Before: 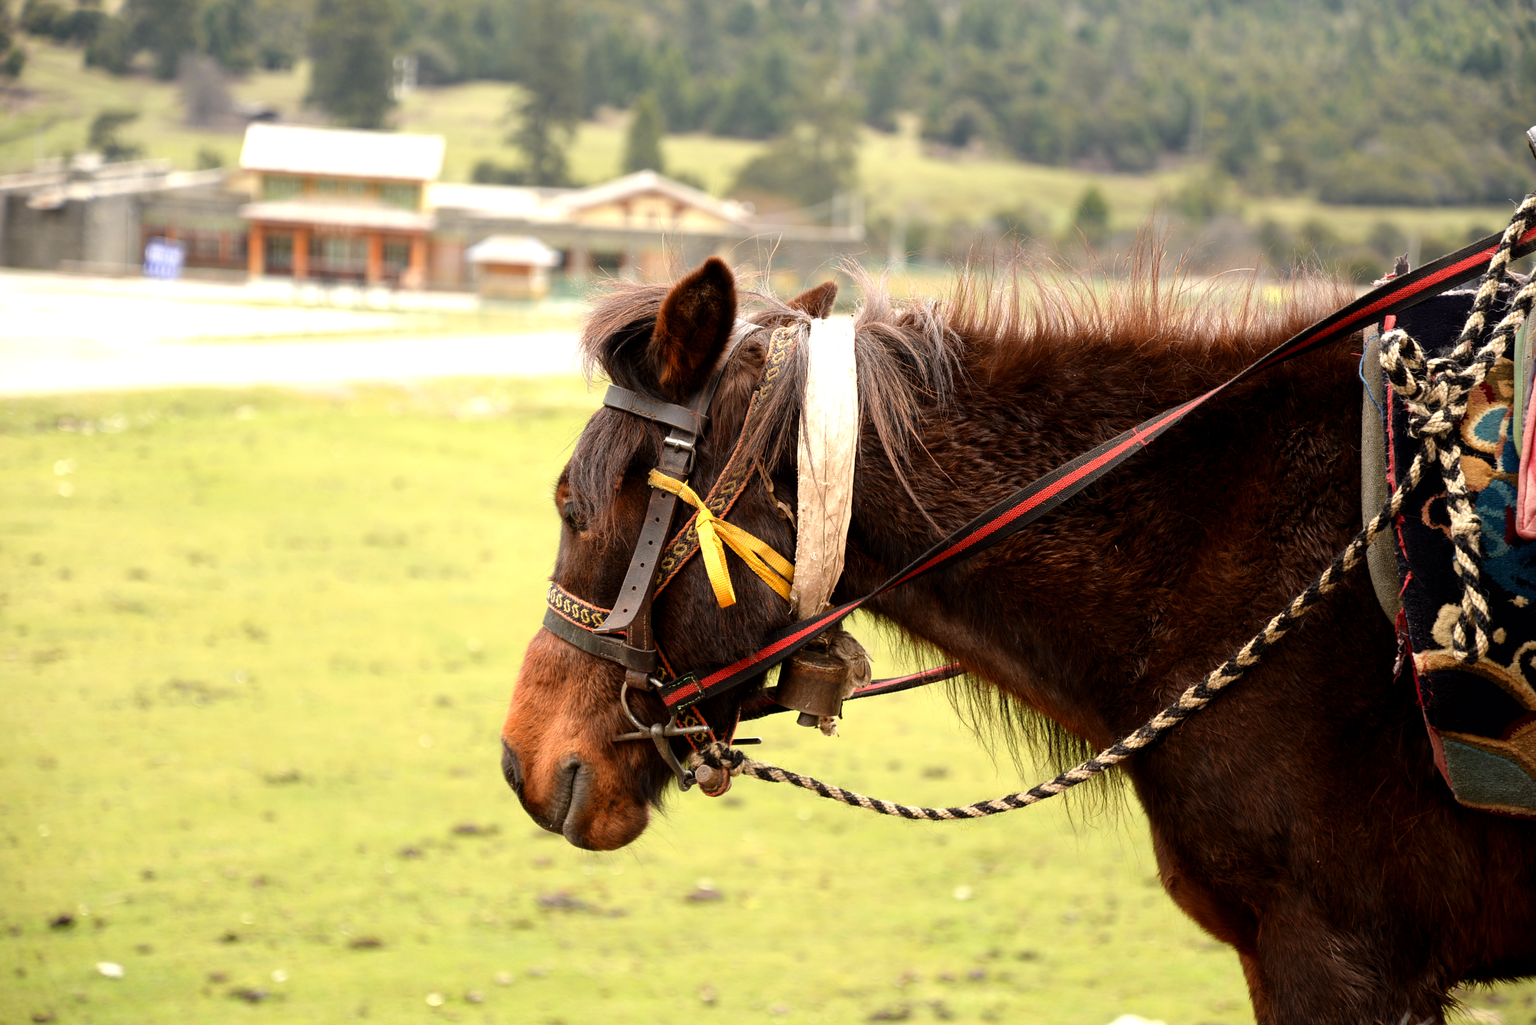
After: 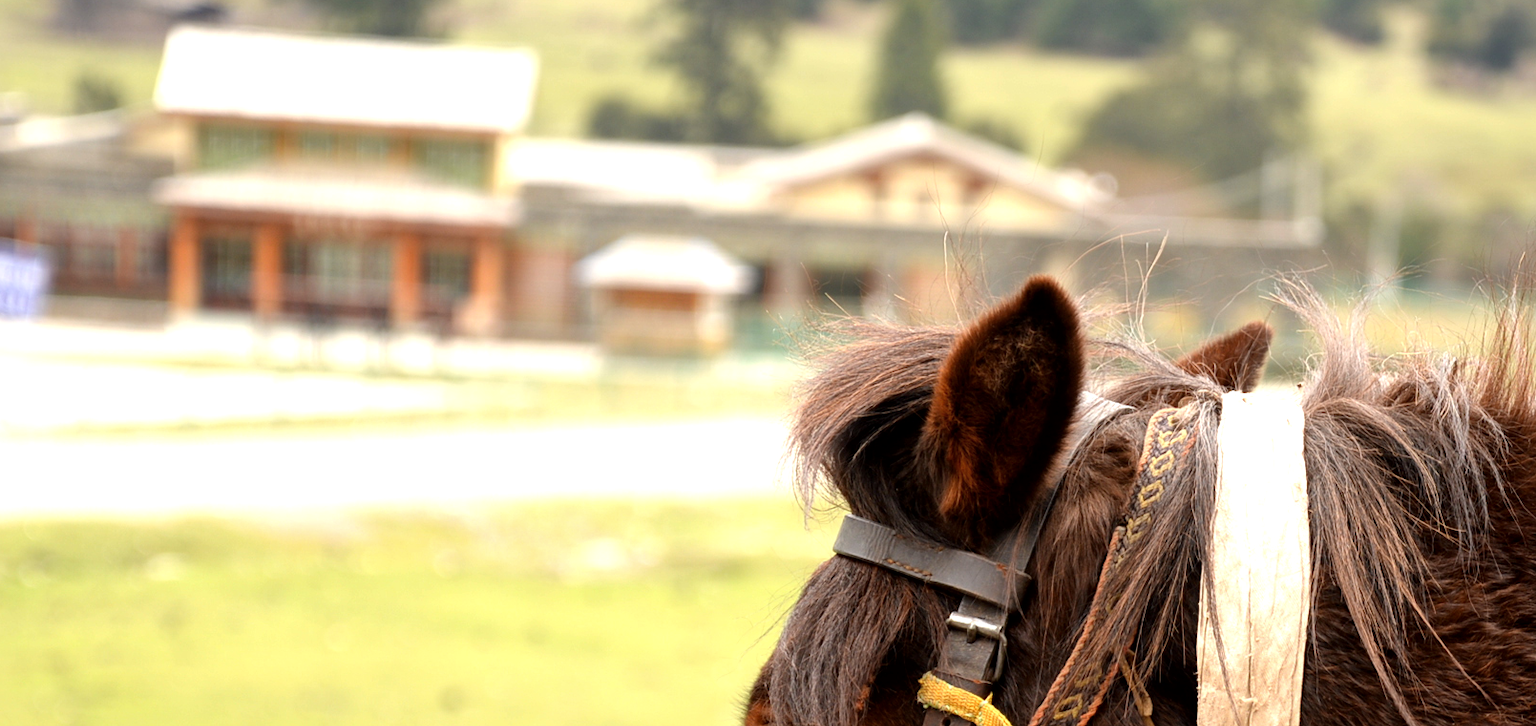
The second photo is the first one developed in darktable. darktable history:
local contrast: mode bilateral grid, contrast 20, coarseness 50, detail 119%, midtone range 0.2
crop: left 10.263%, top 10.686%, right 36.23%, bottom 51.398%
